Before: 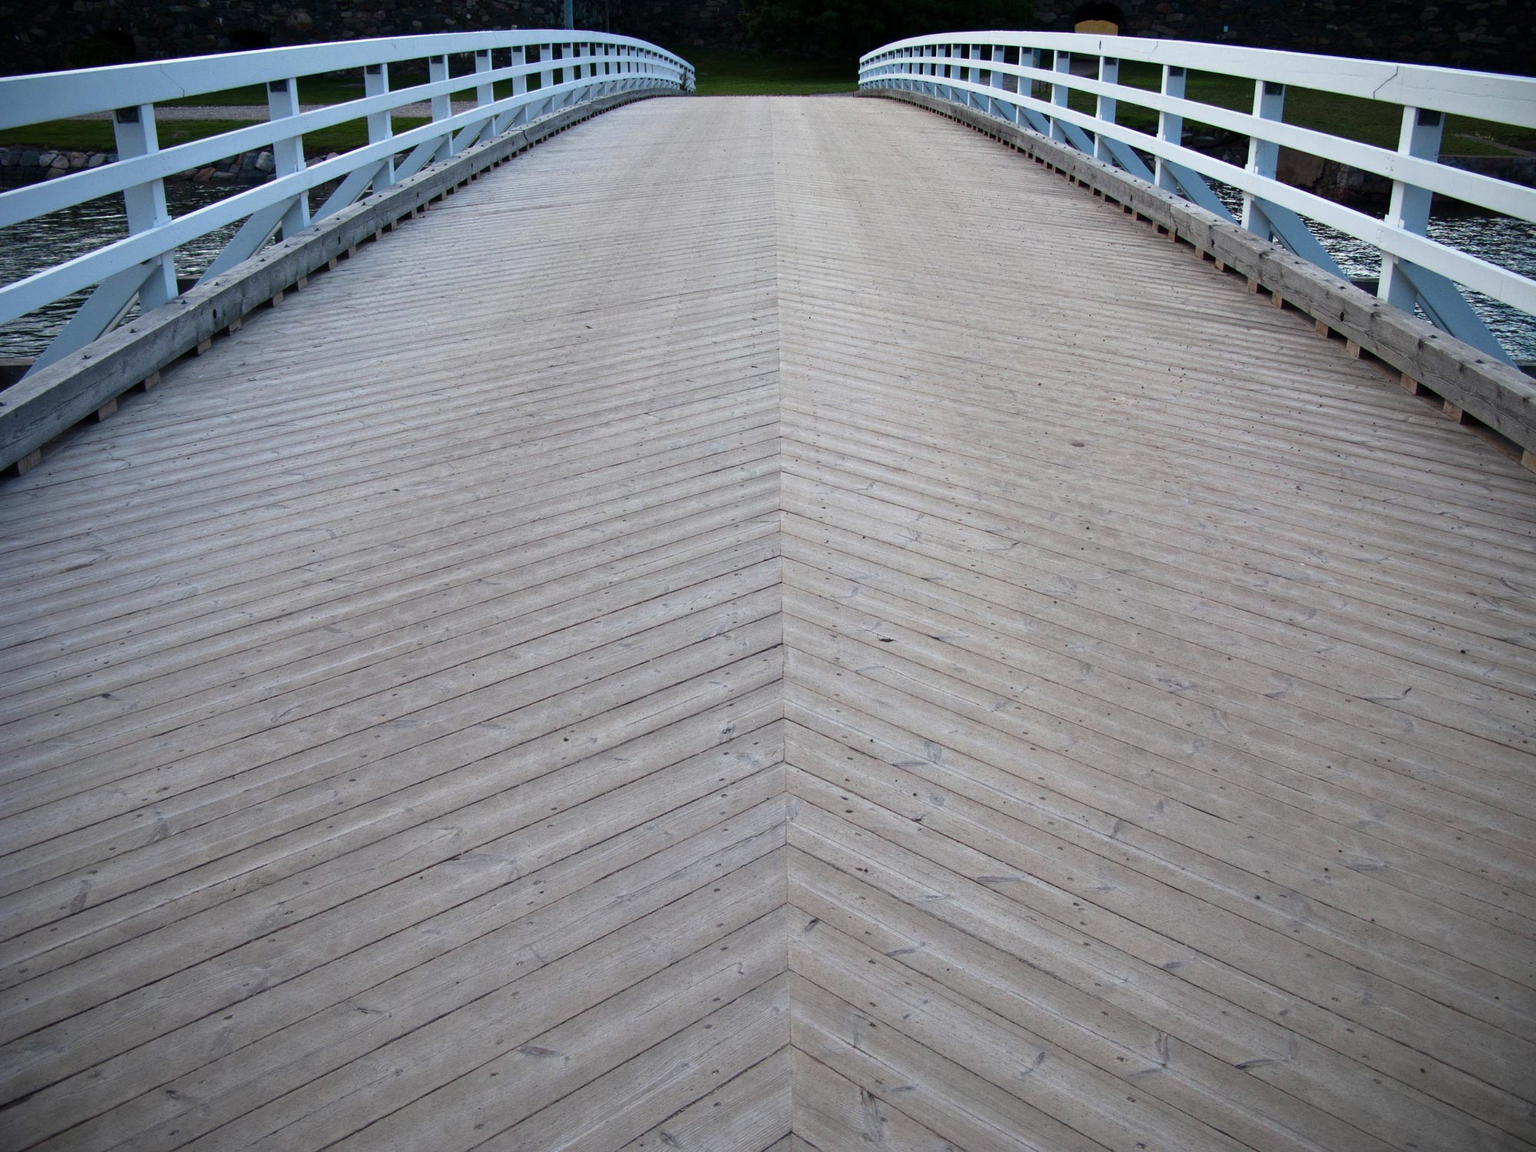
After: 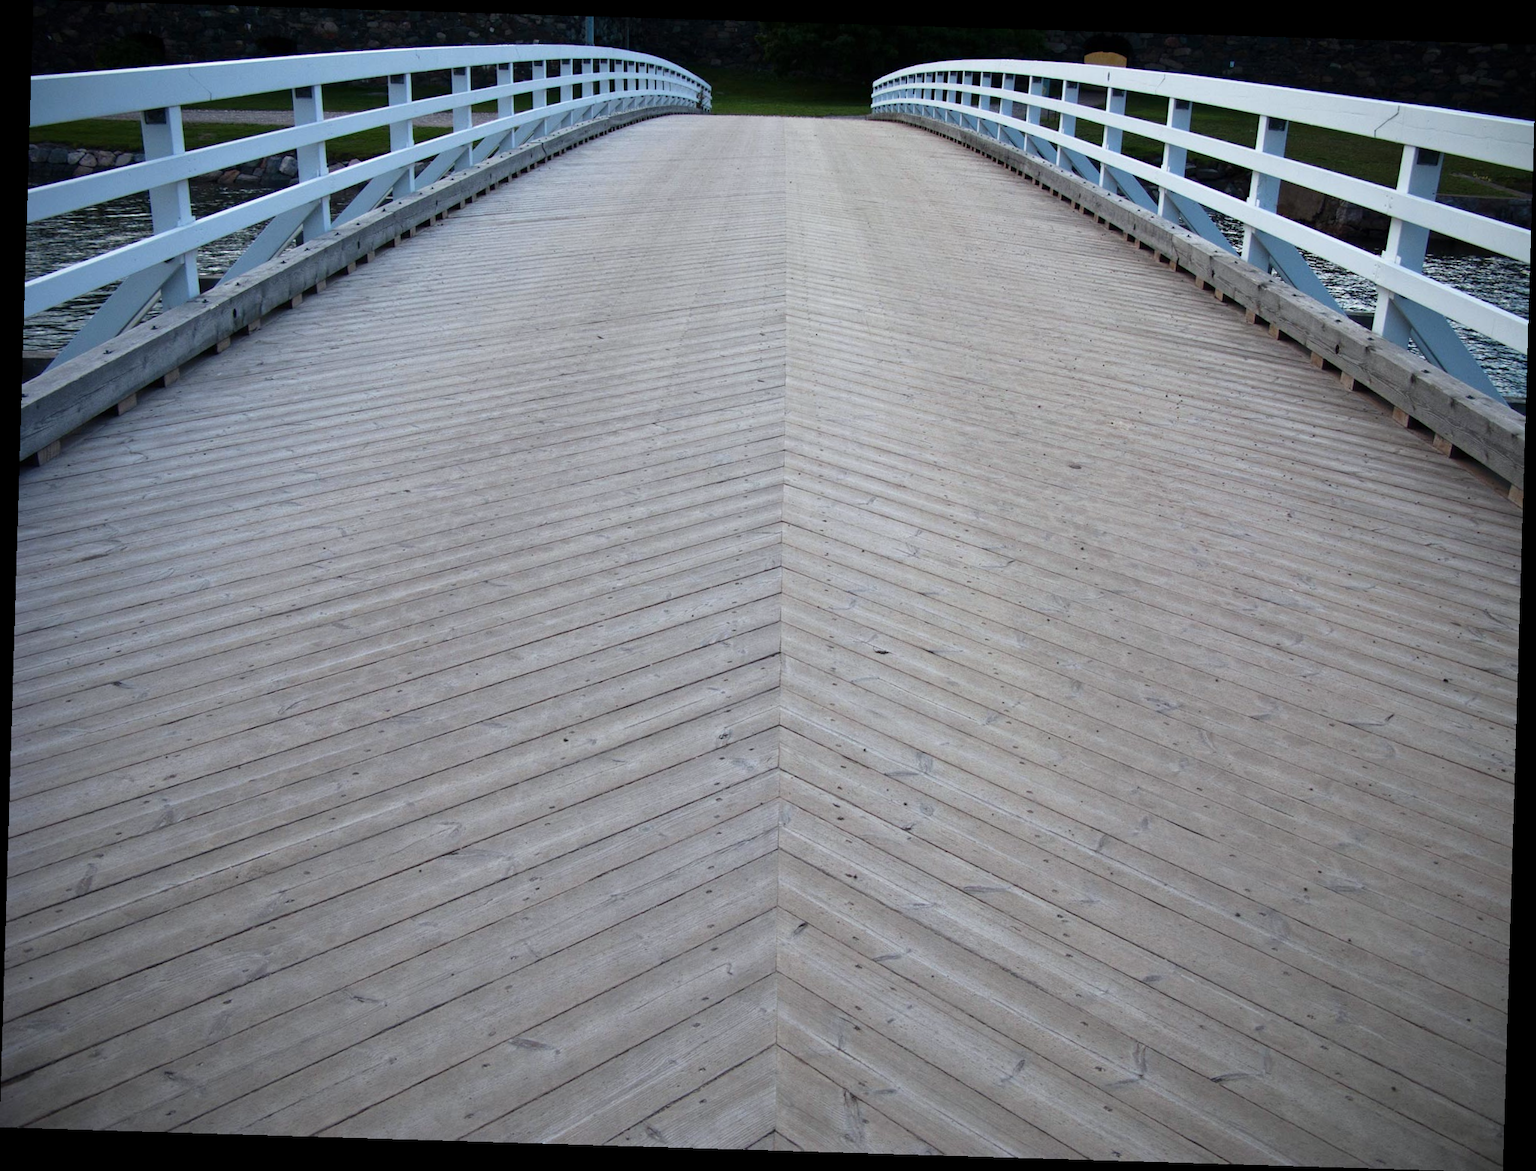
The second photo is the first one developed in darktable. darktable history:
white balance: red 0.986, blue 1.01
rotate and perspective: rotation 1.72°, automatic cropping off
